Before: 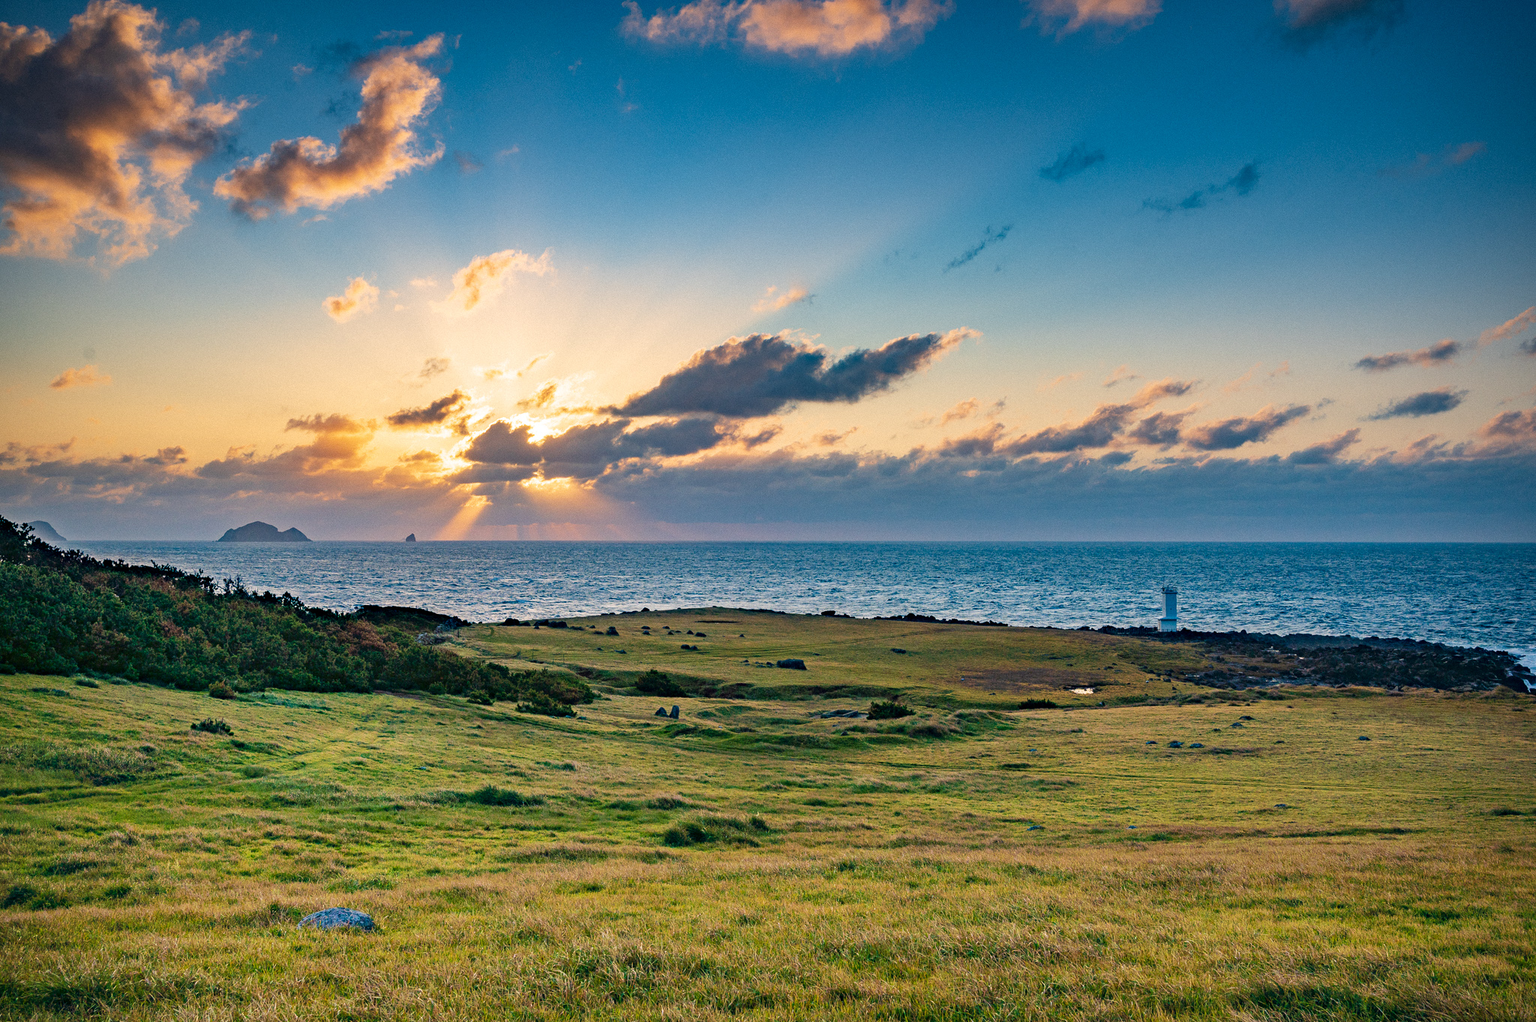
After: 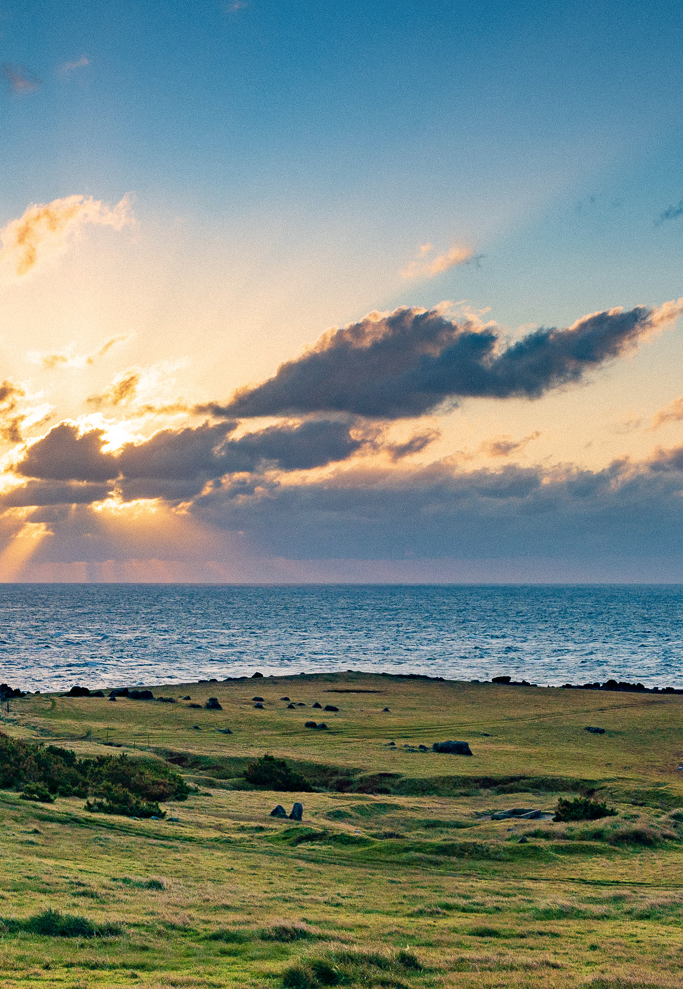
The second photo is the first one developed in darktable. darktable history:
crop and rotate: left 29.466%, top 10.182%, right 37.18%, bottom 17.22%
contrast brightness saturation: contrast 0.011, saturation -0.059
